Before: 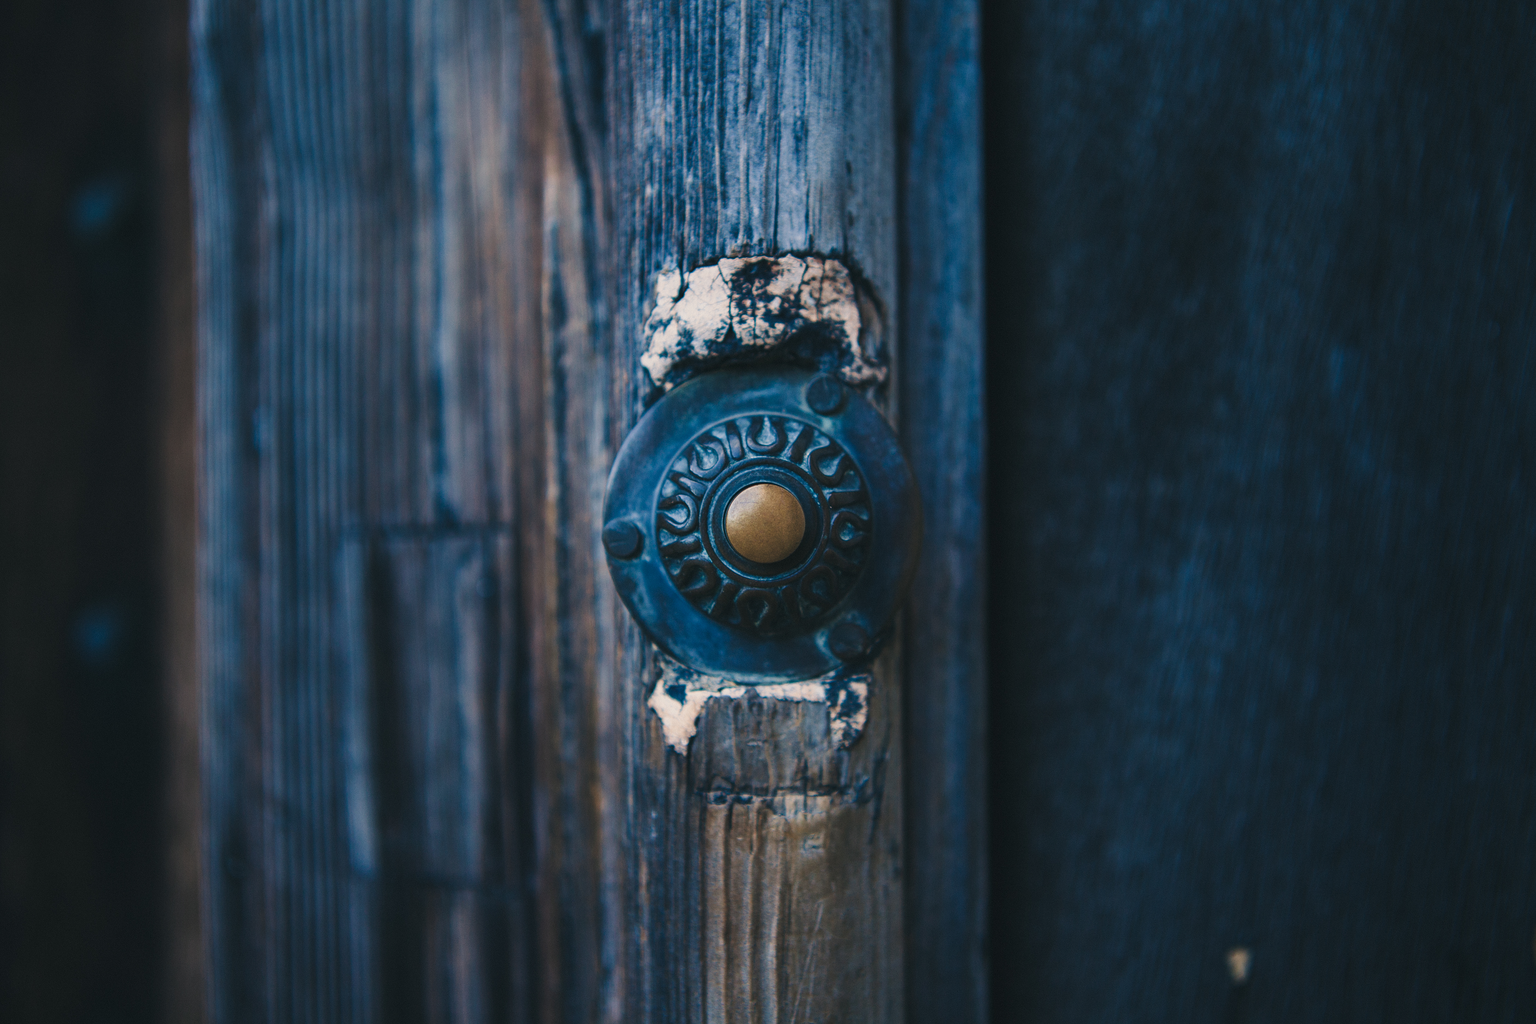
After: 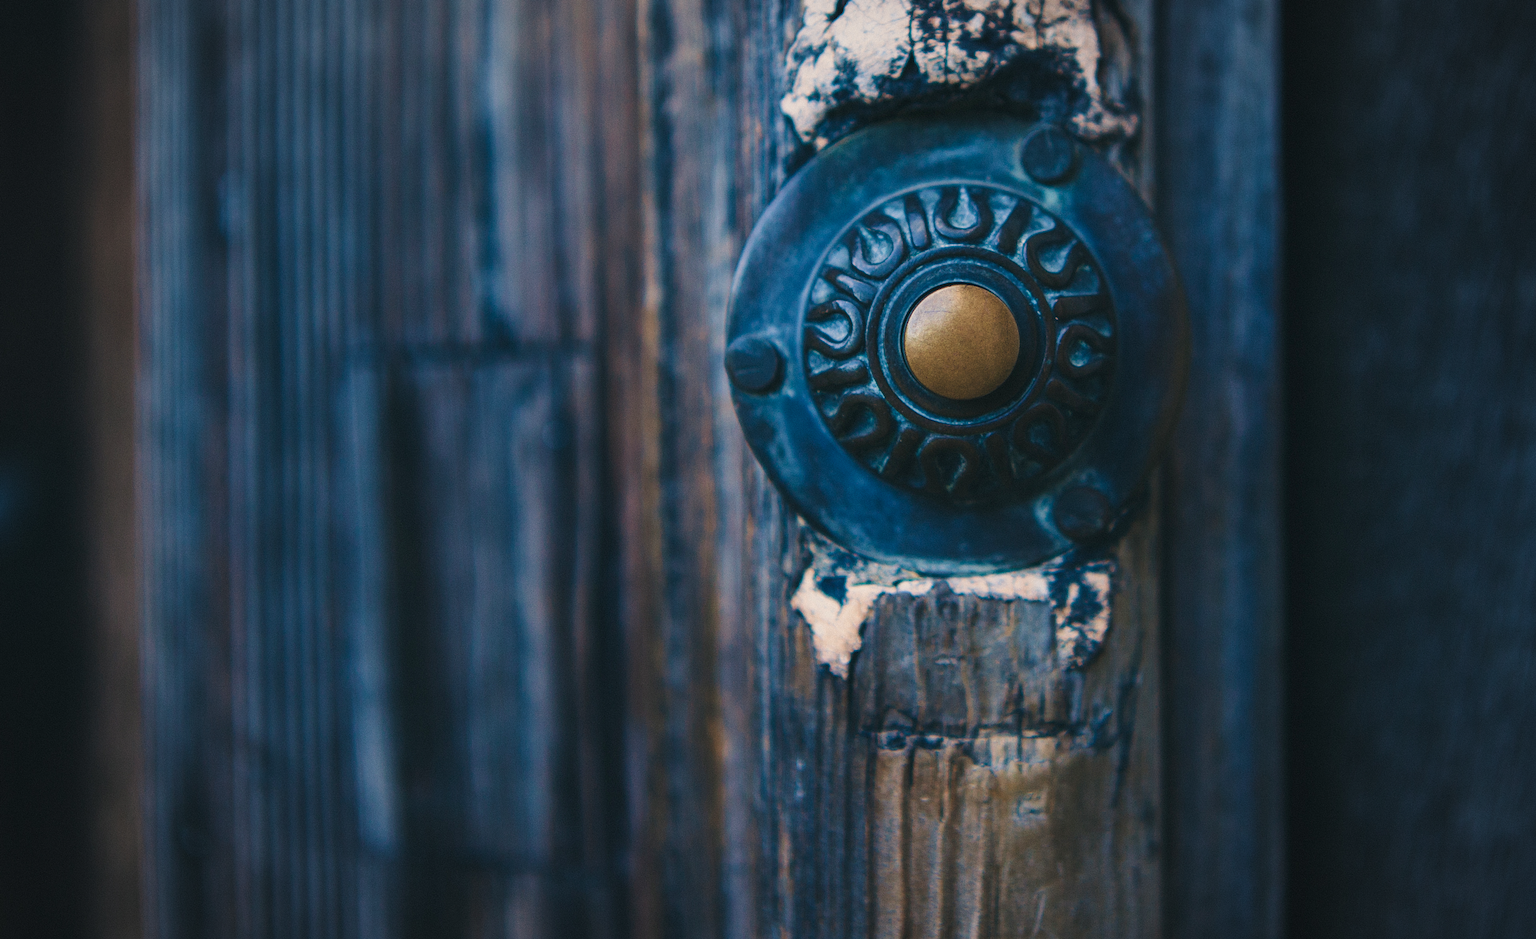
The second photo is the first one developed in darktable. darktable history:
vignetting: fall-off start 70.85%, brightness -0.183, saturation -0.307, width/height ratio 1.334
crop: left 6.706%, top 28.126%, right 24.38%, bottom 8.632%
velvia: on, module defaults
